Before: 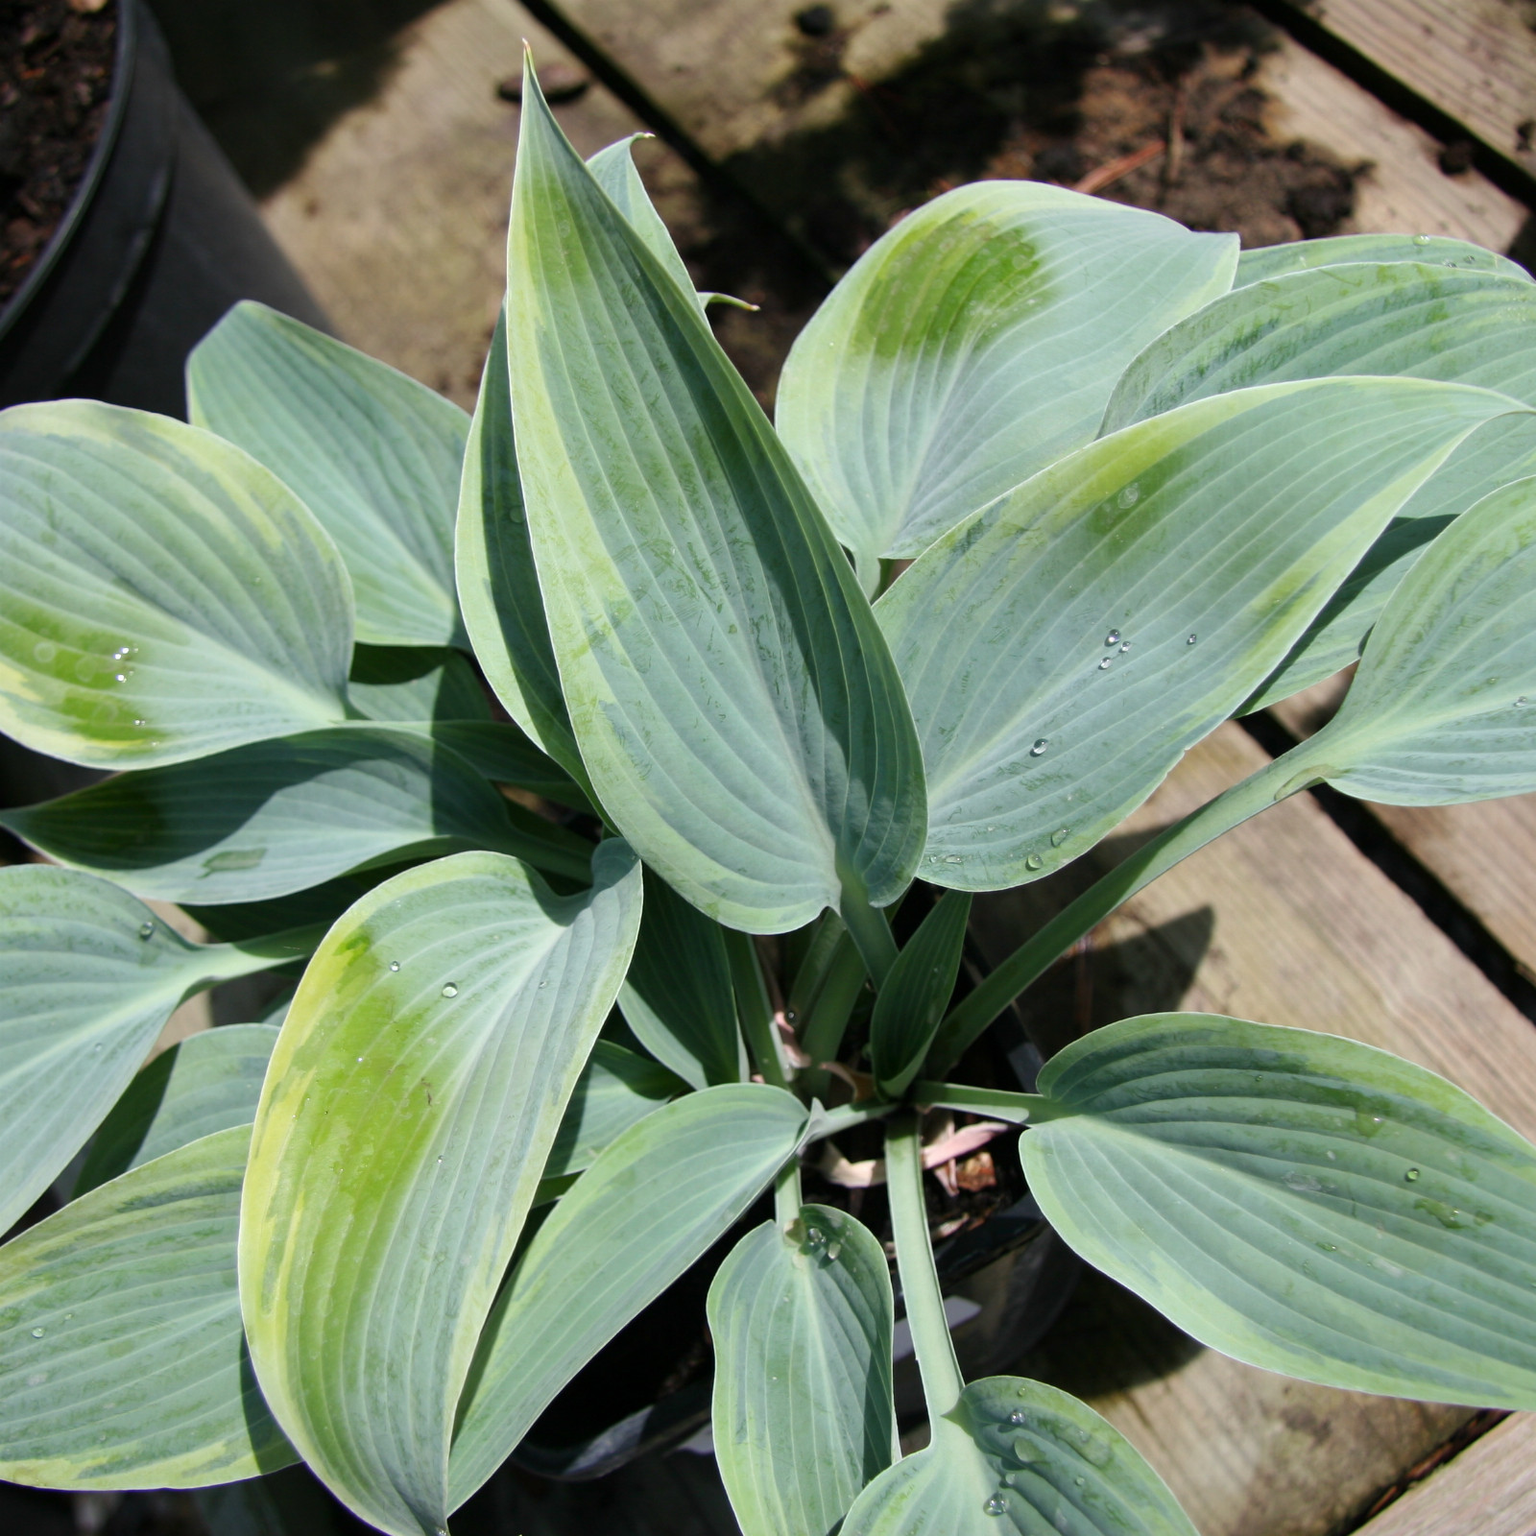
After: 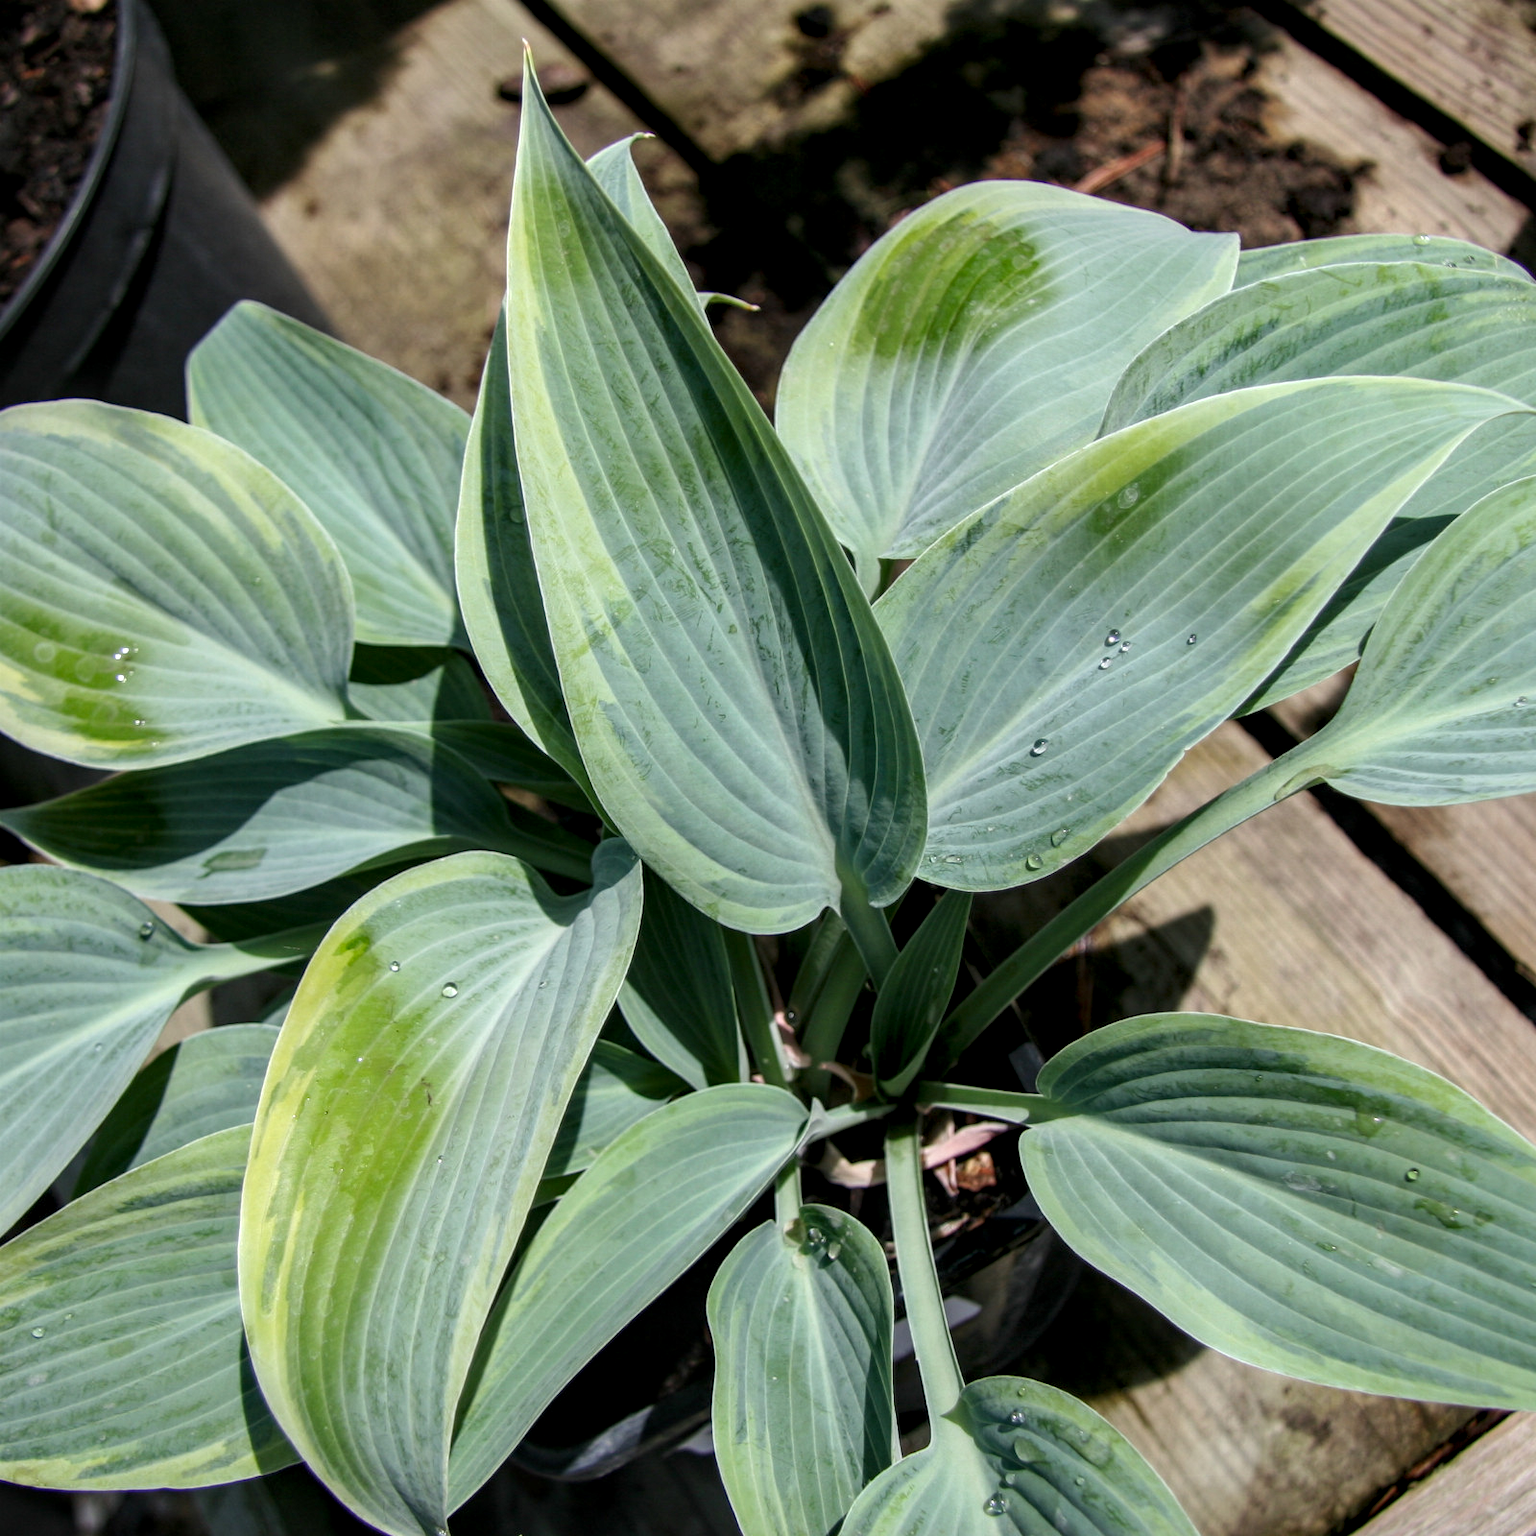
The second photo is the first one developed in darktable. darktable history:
local contrast: highlights 20%, detail 150%
